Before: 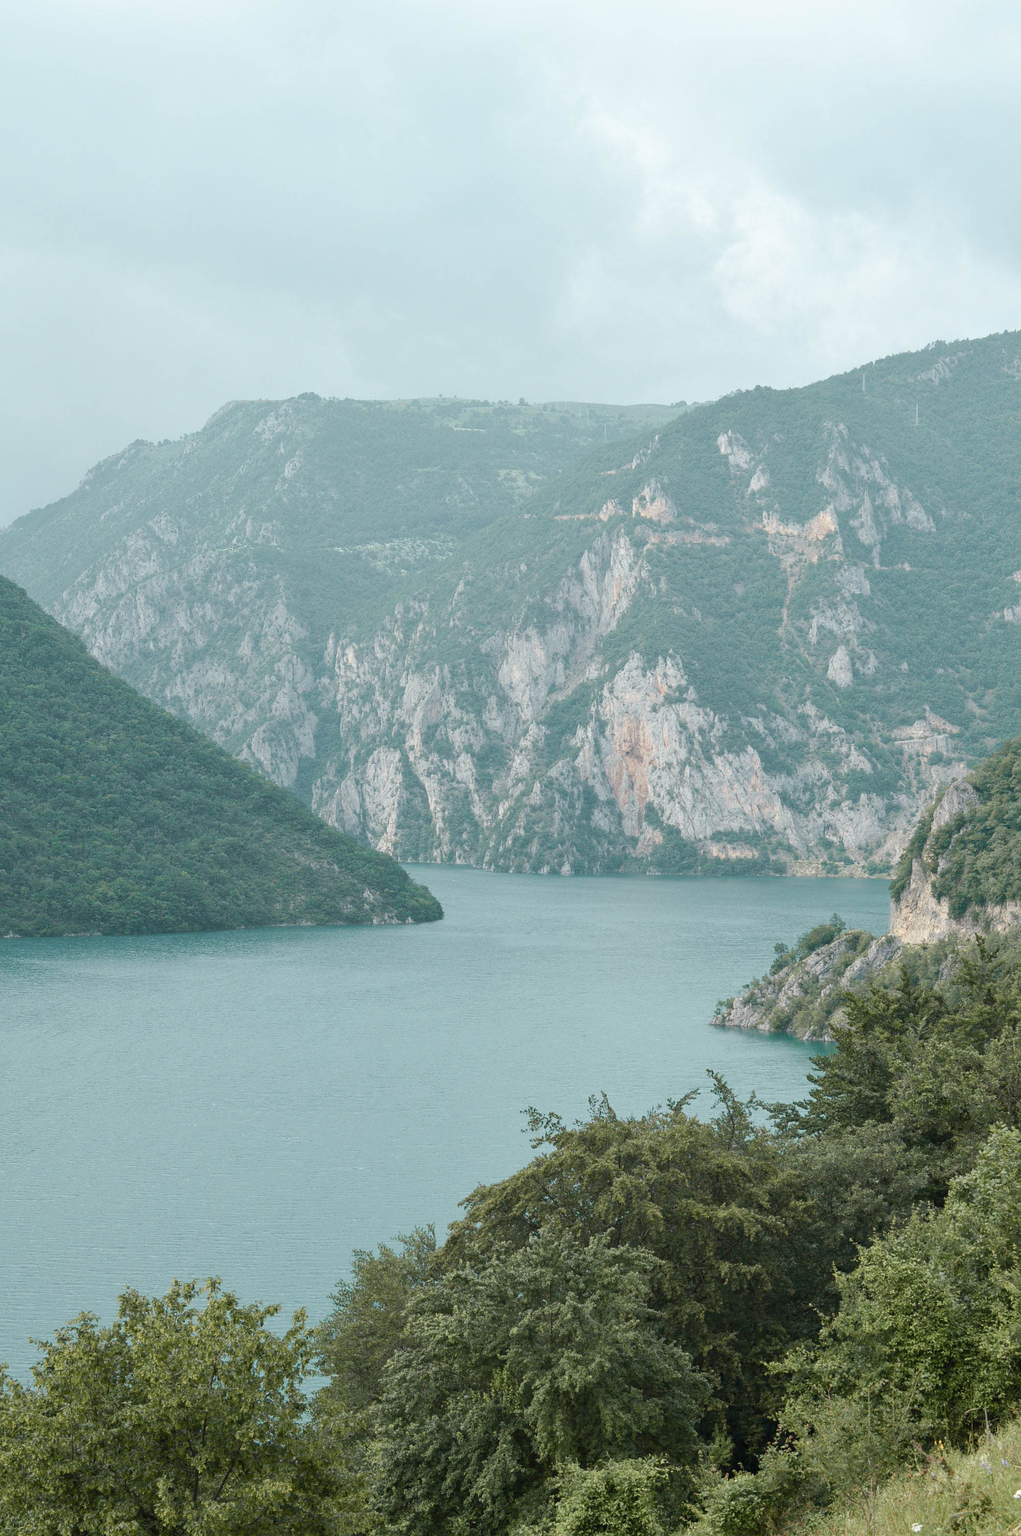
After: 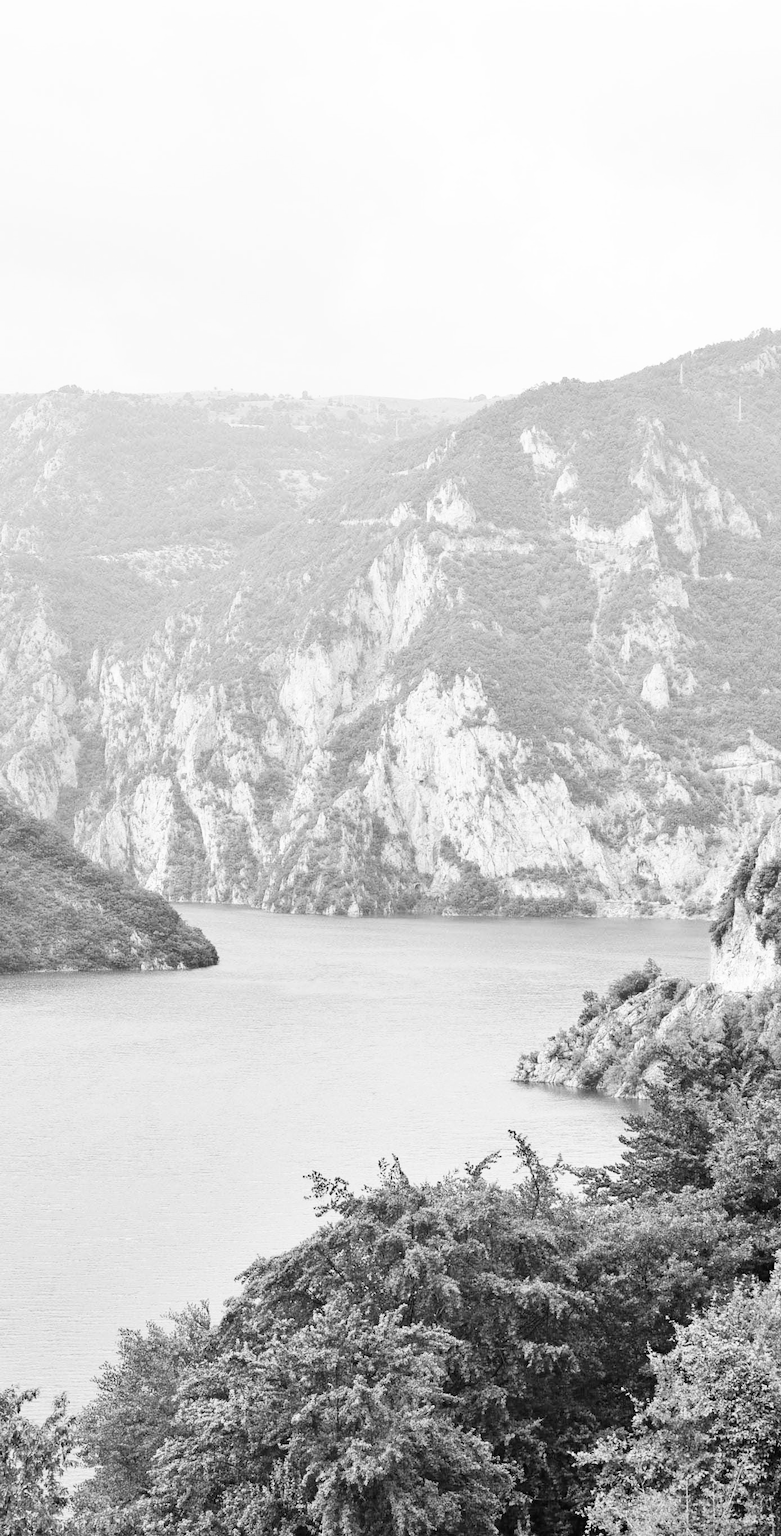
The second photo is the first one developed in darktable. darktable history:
monochrome: on, module defaults
base curve: curves: ch0 [(0, 0) (0.007, 0.004) (0.027, 0.03) (0.046, 0.07) (0.207, 0.54) (0.442, 0.872) (0.673, 0.972) (1, 1)], preserve colors none
shadows and highlights: soften with gaussian
crop and rotate: left 24.034%, top 2.838%, right 6.406%, bottom 6.299%
